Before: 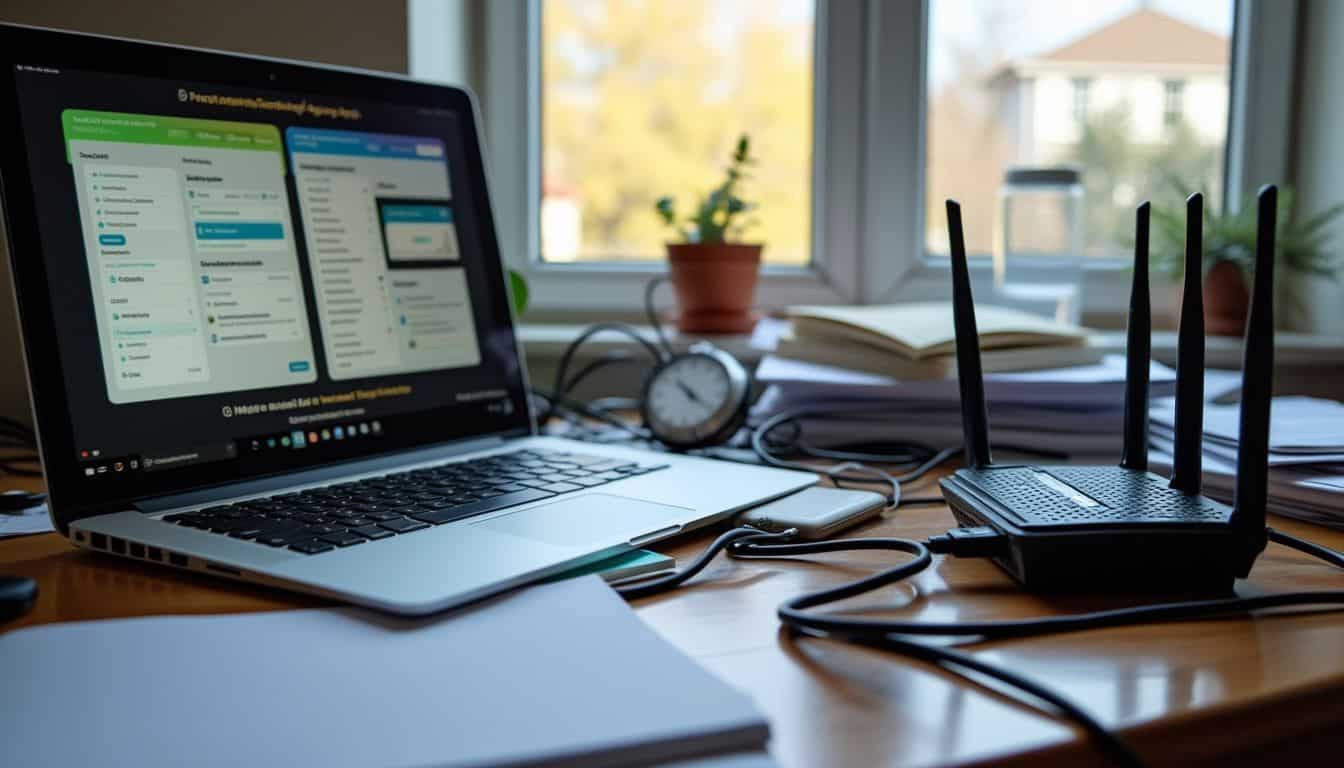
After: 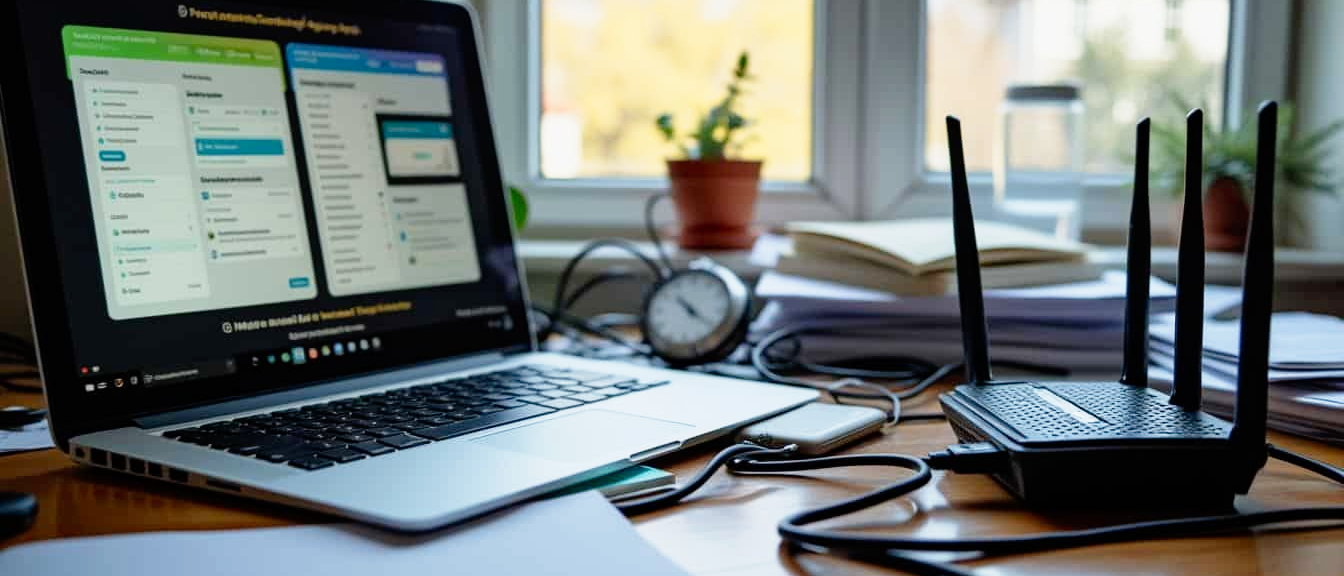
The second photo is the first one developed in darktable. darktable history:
tone curve: curves: ch0 [(0, 0) (0.062, 0.037) (0.142, 0.138) (0.359, 0.419) (0.469, 0.544) (0.634, 0.722) (0.839, 0.909) (0.998, 0.978)]; ch1 [(0, 0) (0.437, 0.408) (0.472, 0.47) (0.502, 0.503) (0.527, 0.523) (0.559, 0.573) (0.608, 0.665) (0.669, 0.748) (0.859, 0.899) (1, 1)]; ch2 [(0, 0) (0.33, 0.301) (0.421, 0.443) (0.473, 0.498) (0.502, 0.5) (0.535, 0.531) (0.575, 0.603) (0.608, 0.667) (1, 1)], preserve colors none
crop: top 11.053%, bottom 13.9%
